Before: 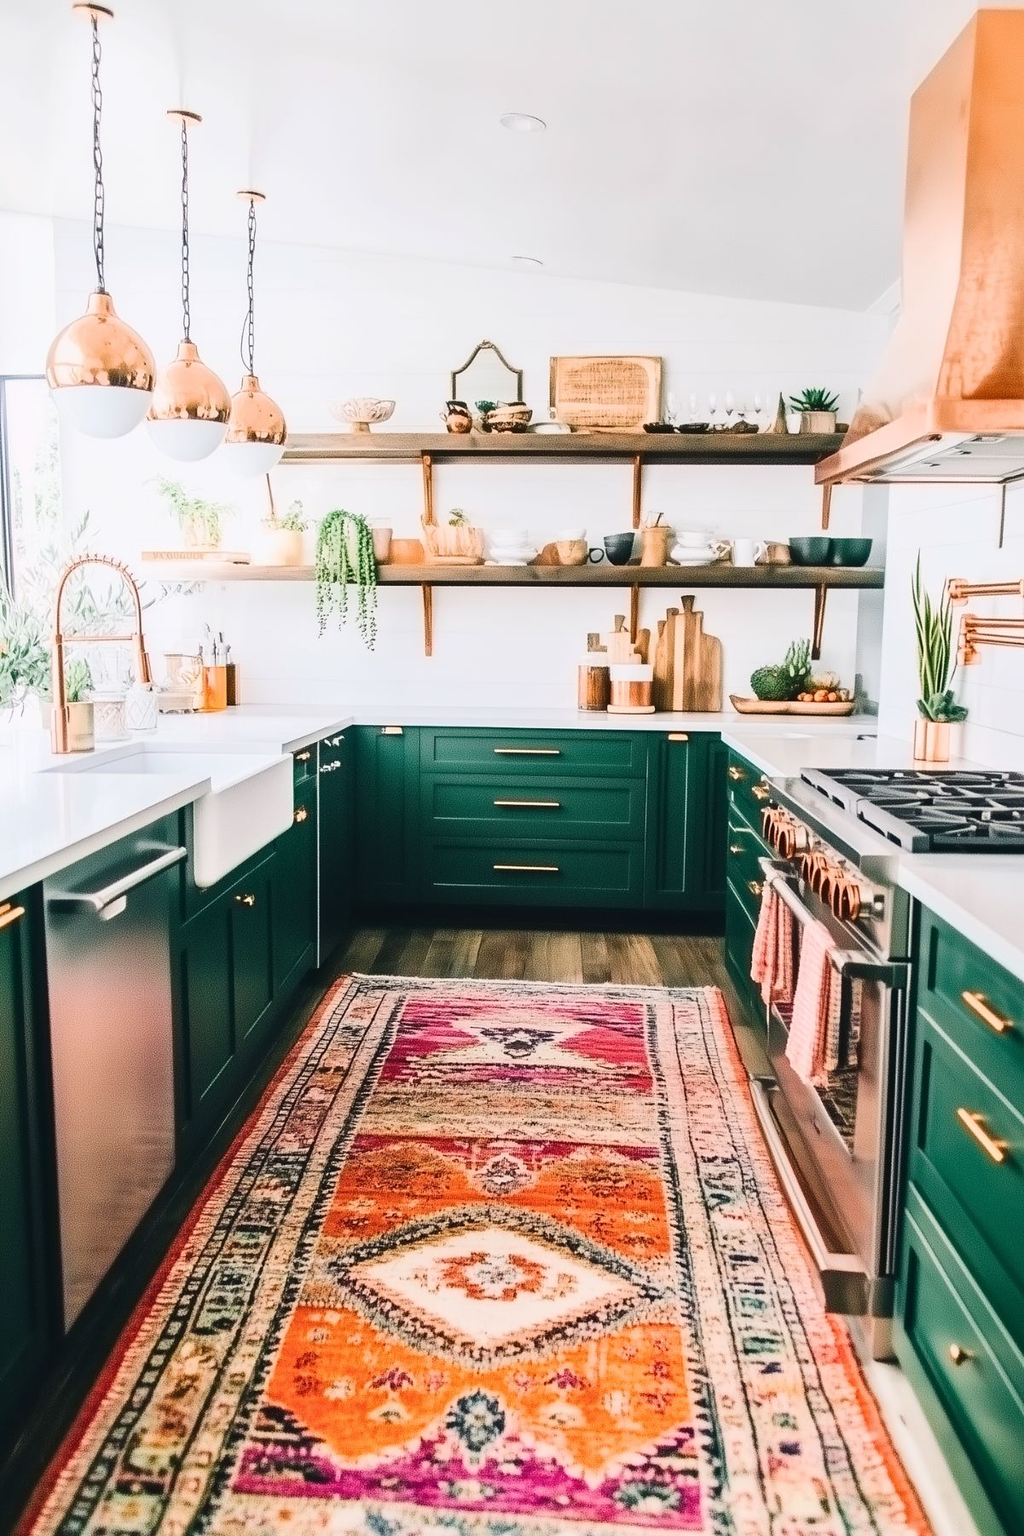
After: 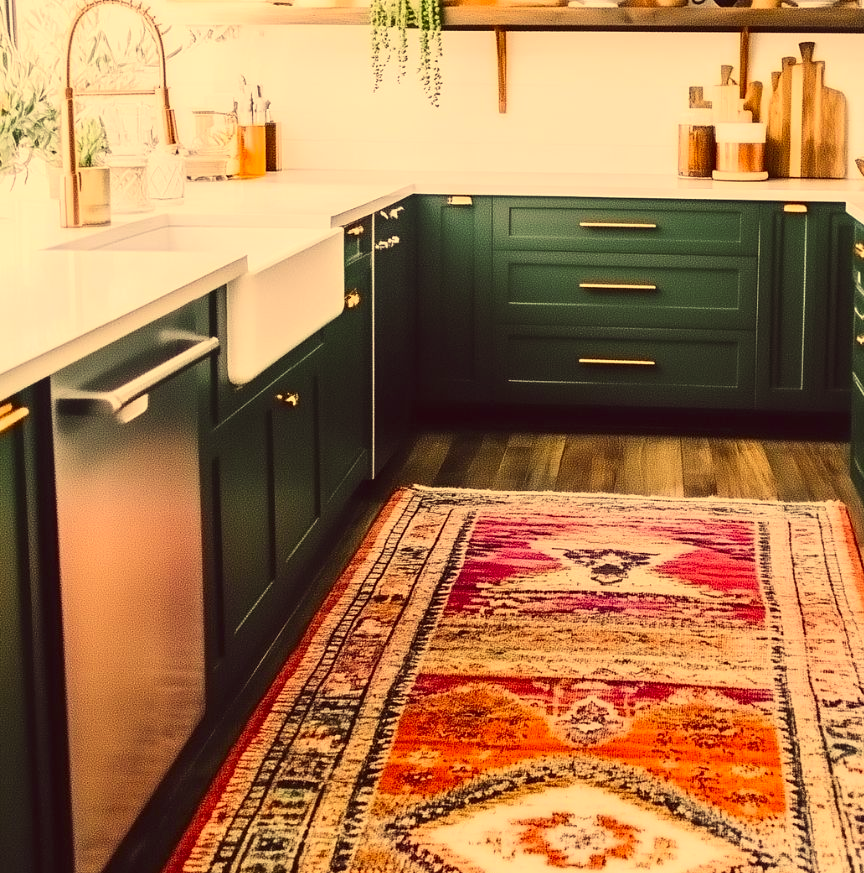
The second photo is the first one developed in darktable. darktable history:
color correction: highlights a* 9.68, highlights b* 38.69, shadows a* 14.97, shadows b* 3.38
crop: top 36.464%, right 27.98%, bottom 15.039%
